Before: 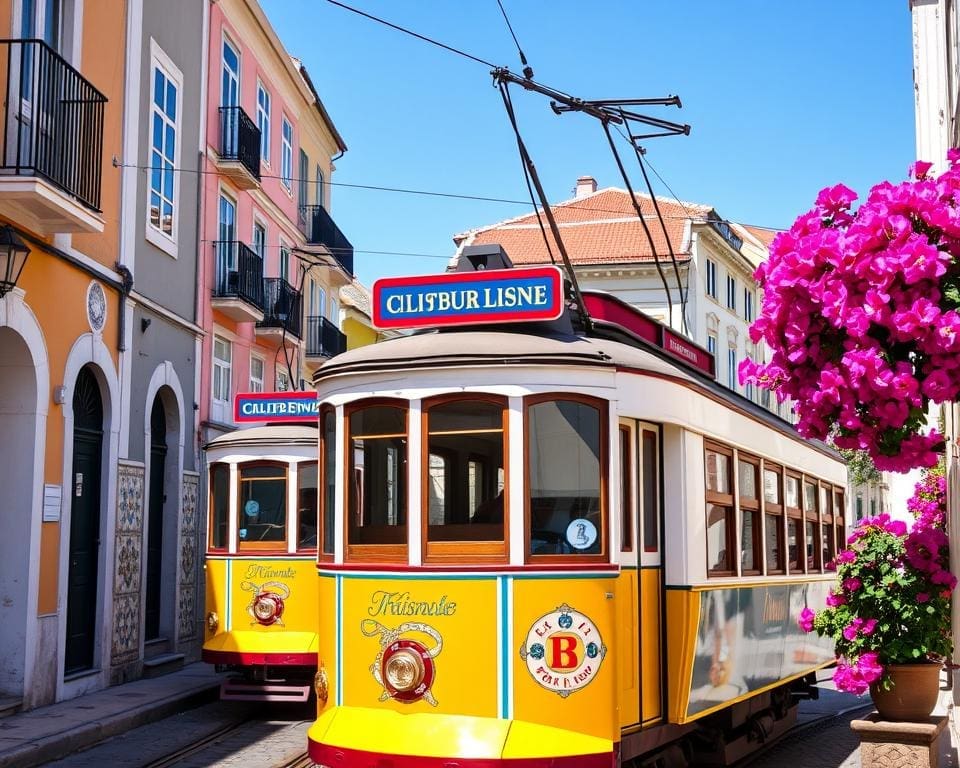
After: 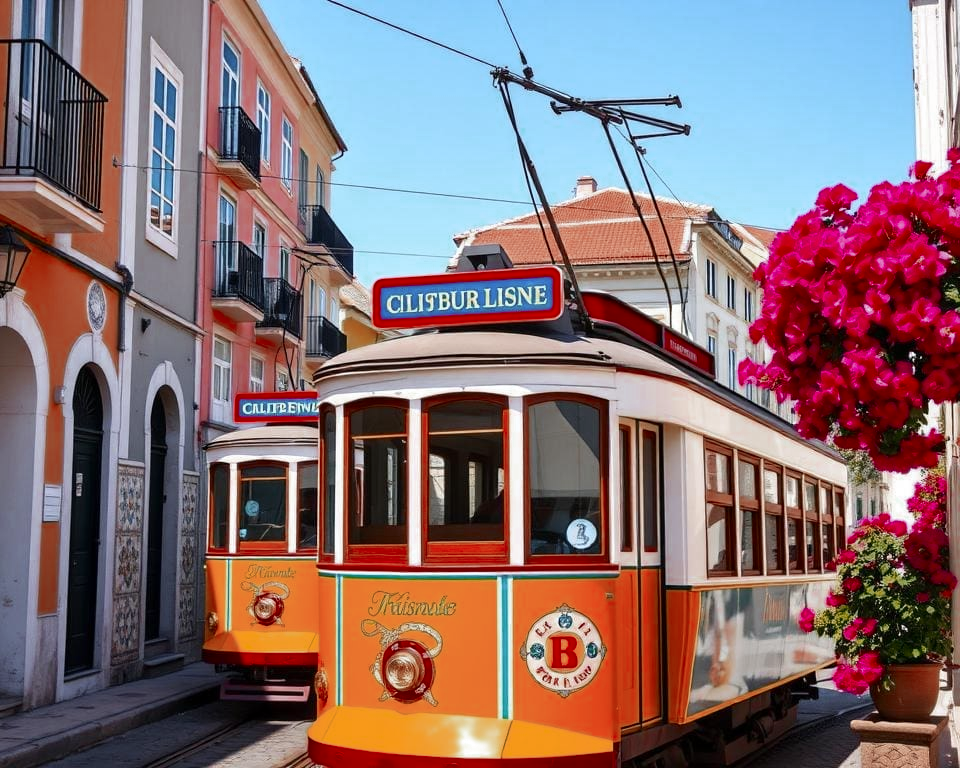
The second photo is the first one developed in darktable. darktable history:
color zones: curves: ch0 [(0, 0.299) (0.25, 0.383) (0.456, 0.352) (0.736, 0.571)]; ch1 [(0, 0.63) (0.151, 0.568) (0.254, 0.416) (0.47, 0.558) (0.732, 0.37) (0.909, 0.492)]; ch2 [(0.004, 0.604) (0.158, 0.443) (0.257, 0.403) (0.761, 0.468)]
